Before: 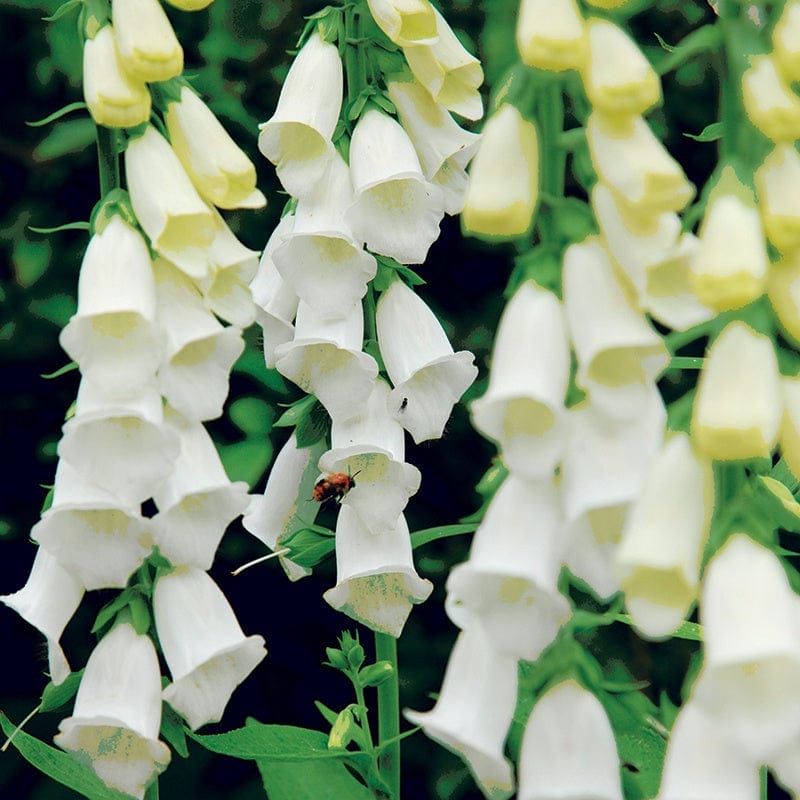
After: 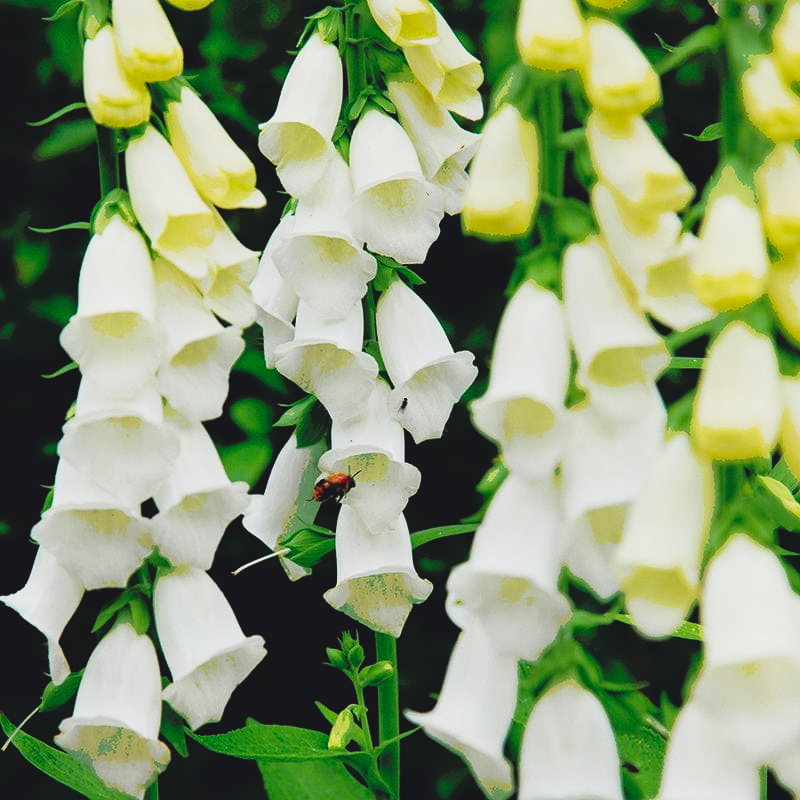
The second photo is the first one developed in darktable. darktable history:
color zones: curves: ch0 [(0, 0.5) (0.125, 0.4) (0.25, 0.5) (0.375, 0.4) (0.5, 0.4) (0.625, 0.35) (0.75, 0.35) (0.875, 0.5)]; ch1 [(0, 0.35) (0.125, 0.45) (0.25, 0.35) (0.375, 0.35) (0.5, 0.35) (0.625, 0.35) (0.75, 0.45) (0.875, 0.35)]; ch2 [(0, 0.6) (0.125, 0.5) (0.25, 0.5) (0.375, 0.6) (0.5, 0.6) (0.625, 0.5) (0.75, 0.5) (0.875, 0.5)], mix -133.15%
tone curve: curves: ch0 [(0, 0.072) (0.249, 0.176) (0.518, 0.489) (0.832, 0.854) (1, 0.948)], preserve colors none
